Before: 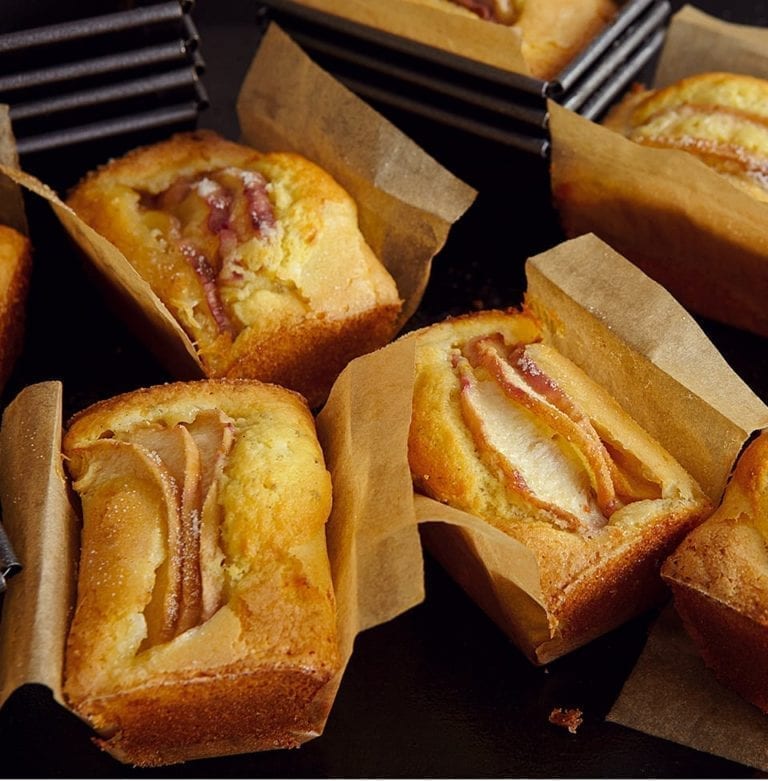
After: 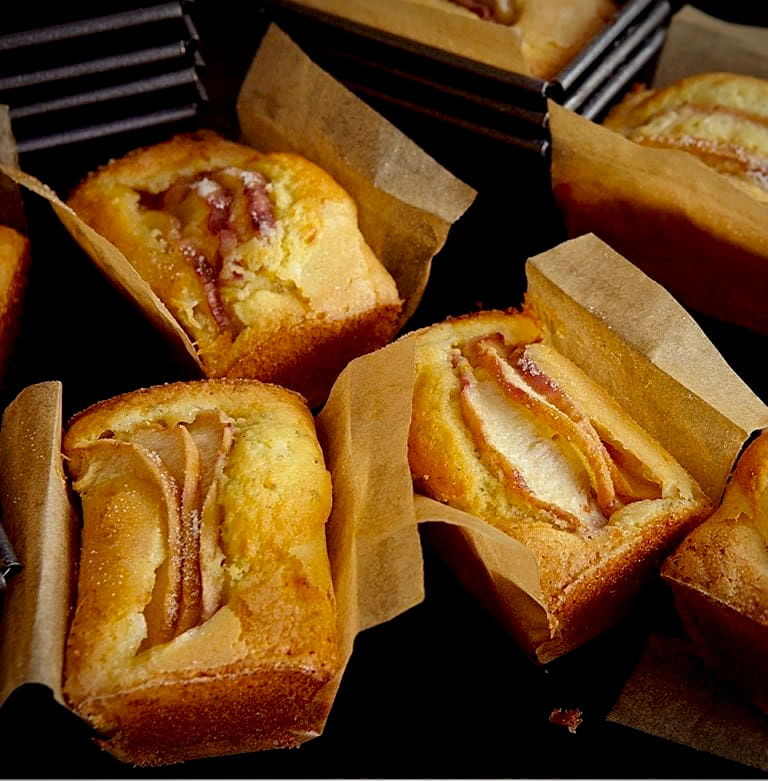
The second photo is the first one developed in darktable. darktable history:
exposure: black level correction 0.013, compensate highlight preservation false
sharpen: amount 0.215
vignetting: fall-off start 97.13%, brightness -0.581, saturation -0.107, width/height ratio 1.18
tone equalizer: on, module defaults
